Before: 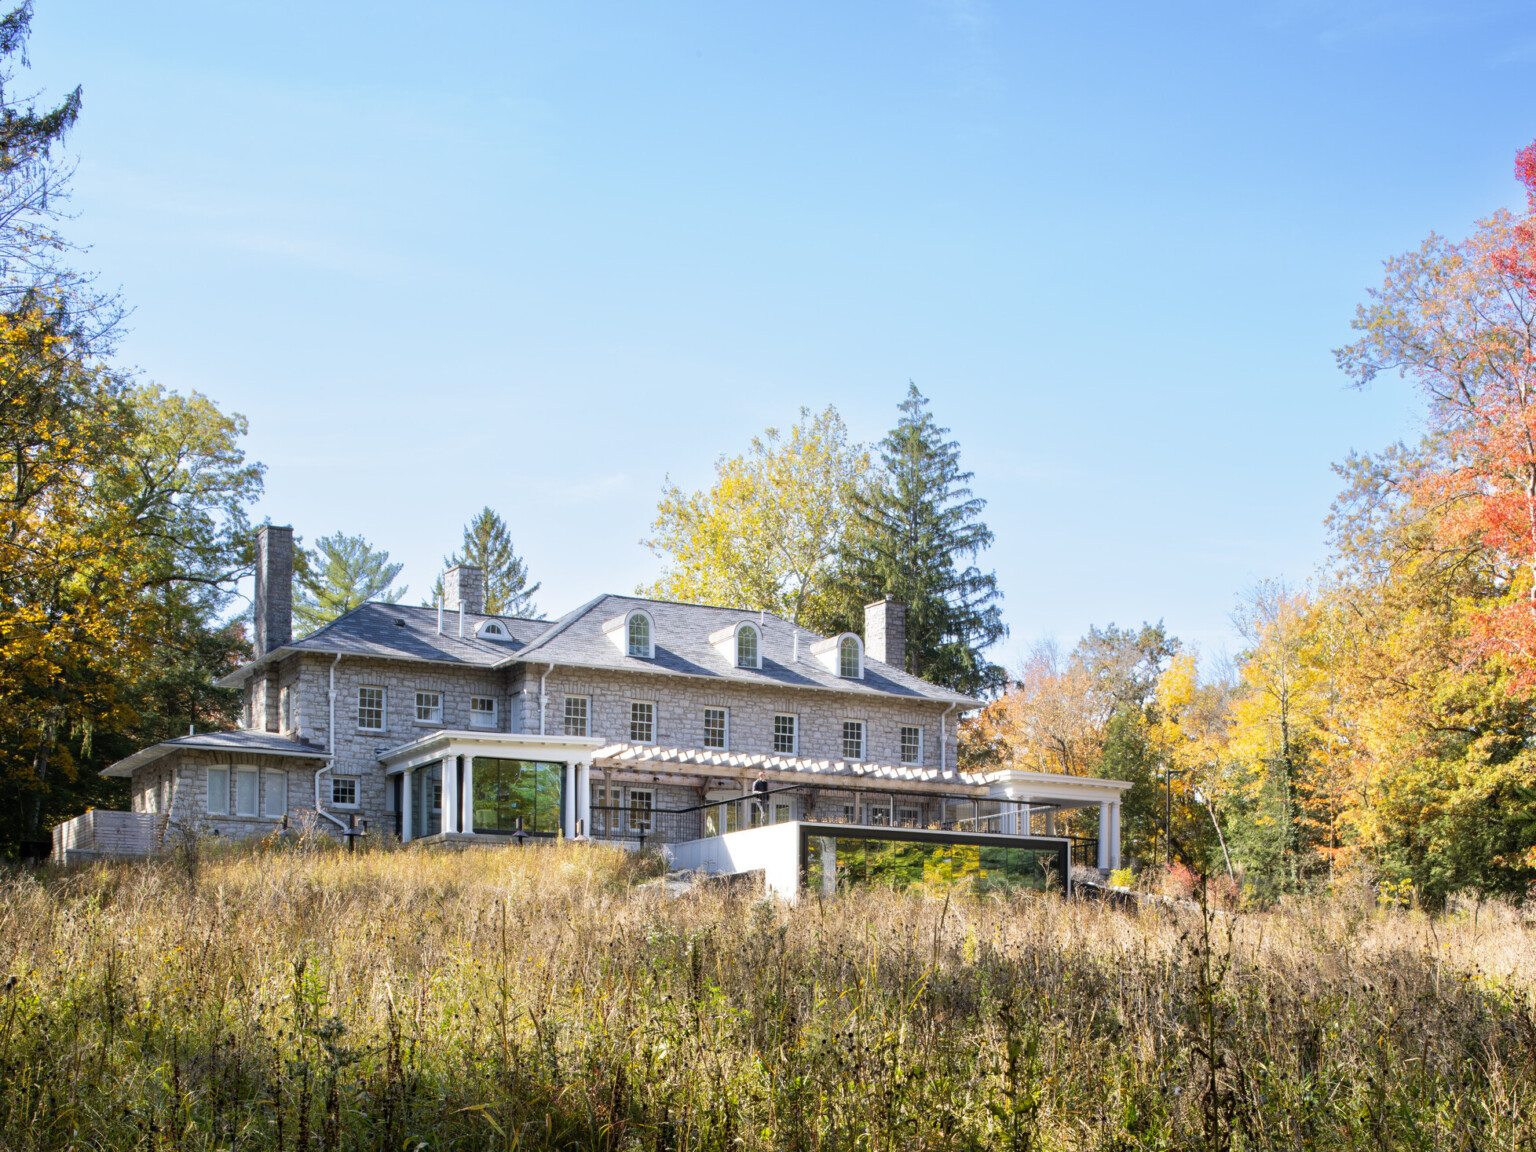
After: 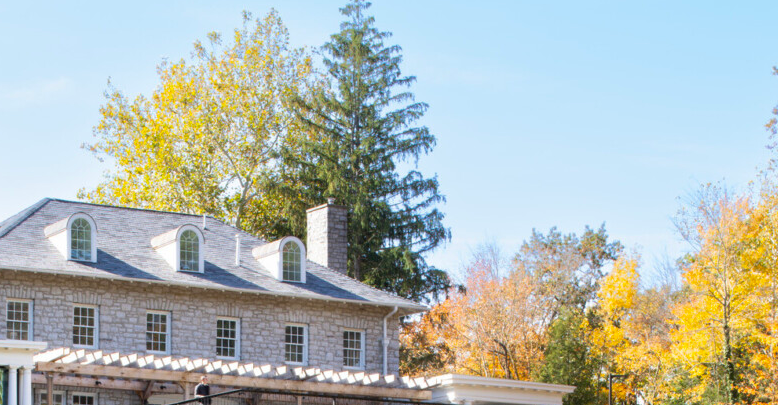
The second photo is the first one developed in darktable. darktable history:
crop: left 36.35%, top 34.43%, right 12.95%, bottom 30.373%
